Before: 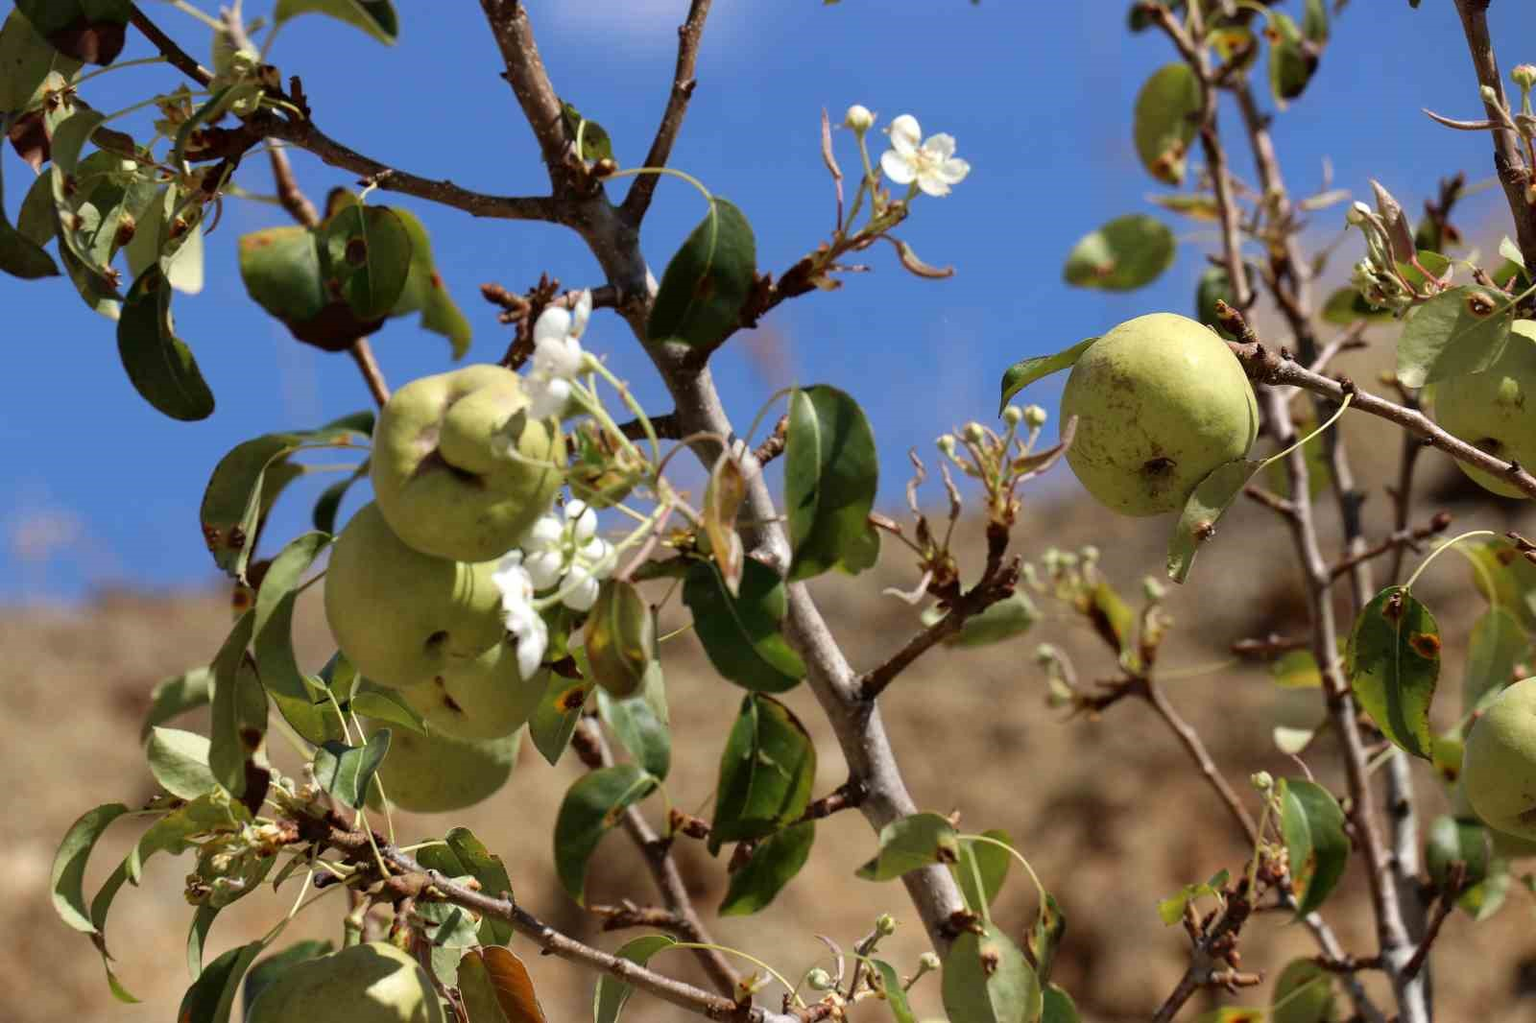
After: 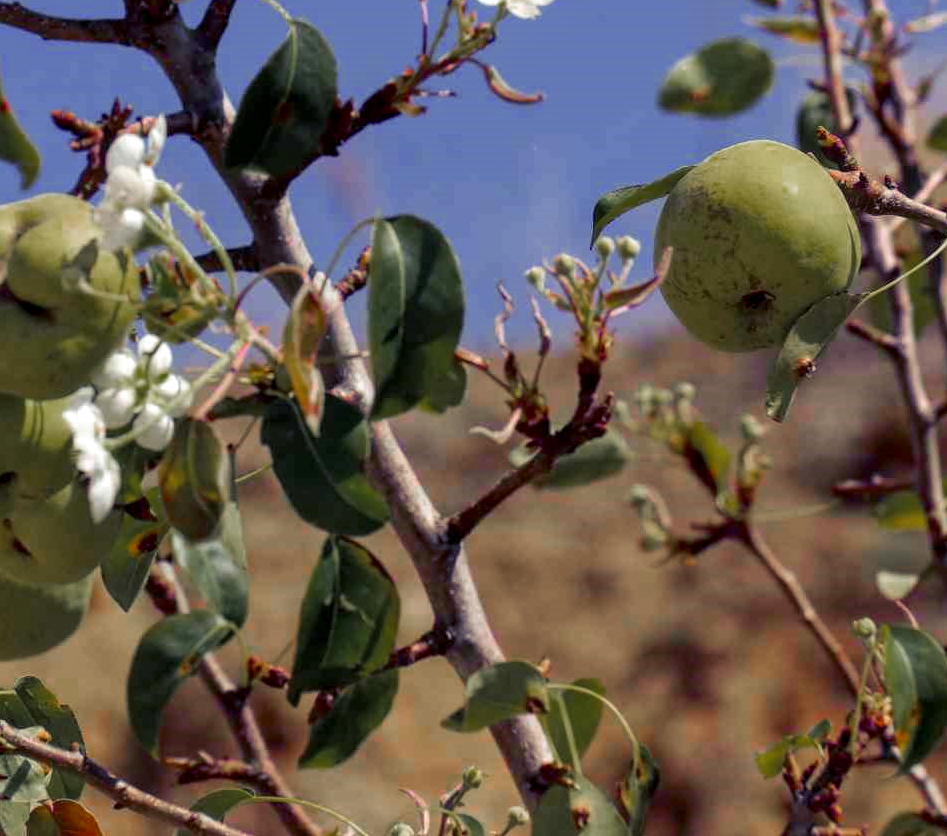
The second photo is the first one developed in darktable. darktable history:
color balance rgb: shadows lift › luminance -28.653%, shadows lift › chroma 15.095%, shadows lift › hue 269.77°, perceptual saturation grading › global saturation 30.921%
color zones: curves: ch0 [(0, 0.48) (0.209, 0.398) (0.305, 0.332) (0.429, 0.493) (0.571, 0.5) (0.714, 0.5) (0.857, 0.5) (1, 0.48)]; ch1 [(0, 0.736) (0.143, 0.625) (0.225, 0.371) (0.429, 0.256) (0.571, 0.241) (0.714, 0.213) (0.857, 0.48) (1, 0.736)]; ch2 [(0, 0.448) (0.143, 0.498) (0.286, 0.5) (0.429, 0.5) (0.571, 0.5) (0.714, 0.5) (0.857, 0.5) (1, 0.448)]
crop and rotate: left 28.13%, top 17.509%, right 12.662%, bottom 4.014%
local contrast: on, module defaults
